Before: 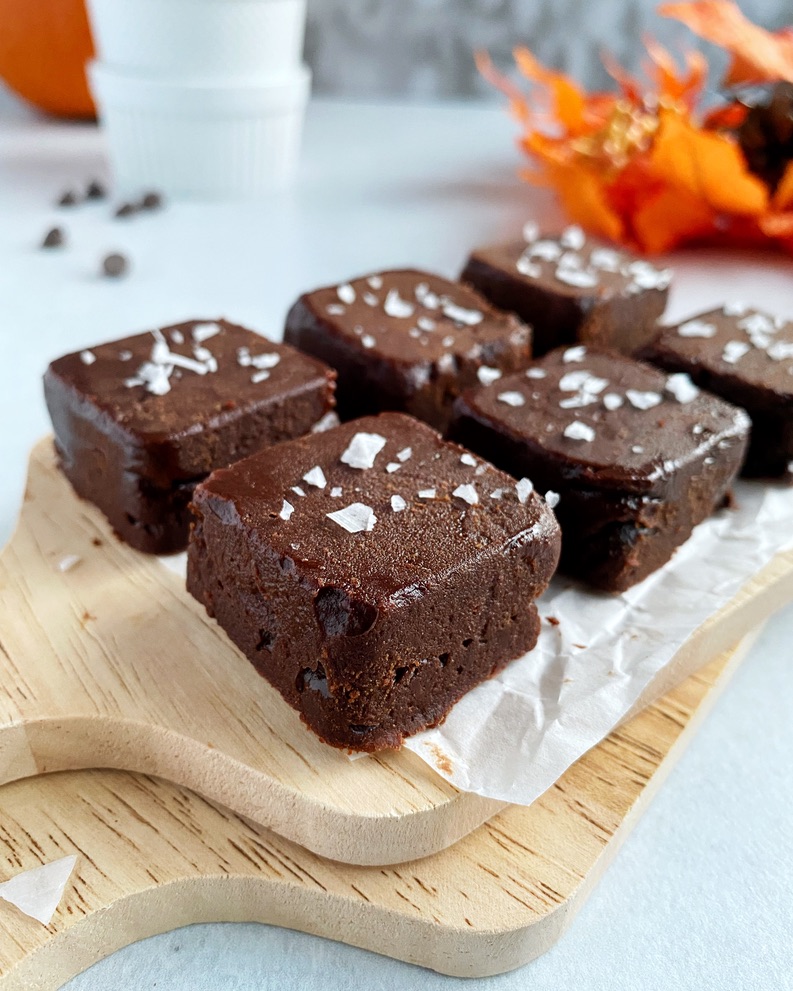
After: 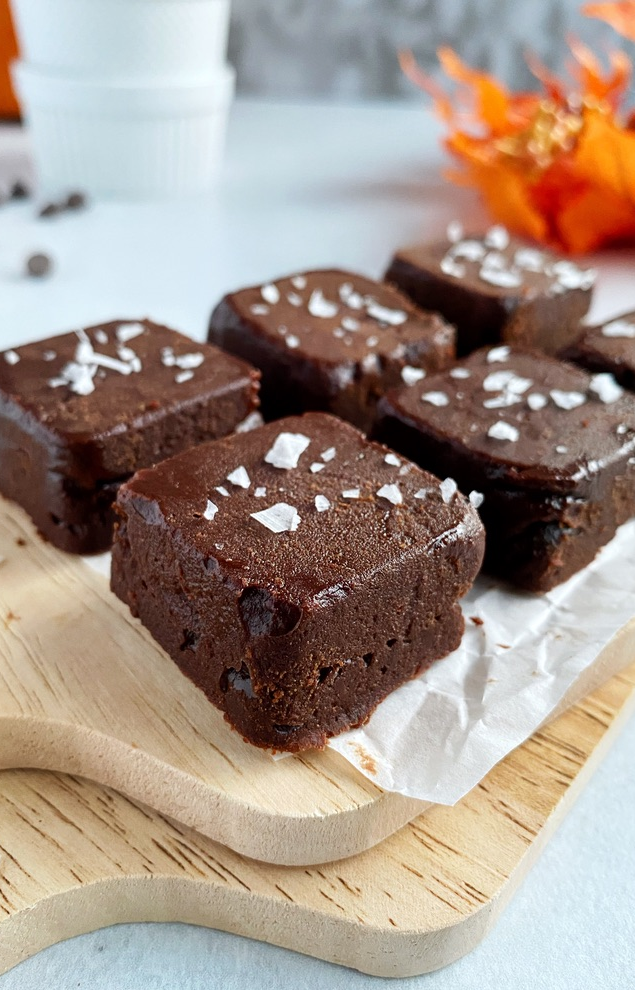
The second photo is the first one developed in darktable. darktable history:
crop and rotate: left 9.598%, right 10.288%
